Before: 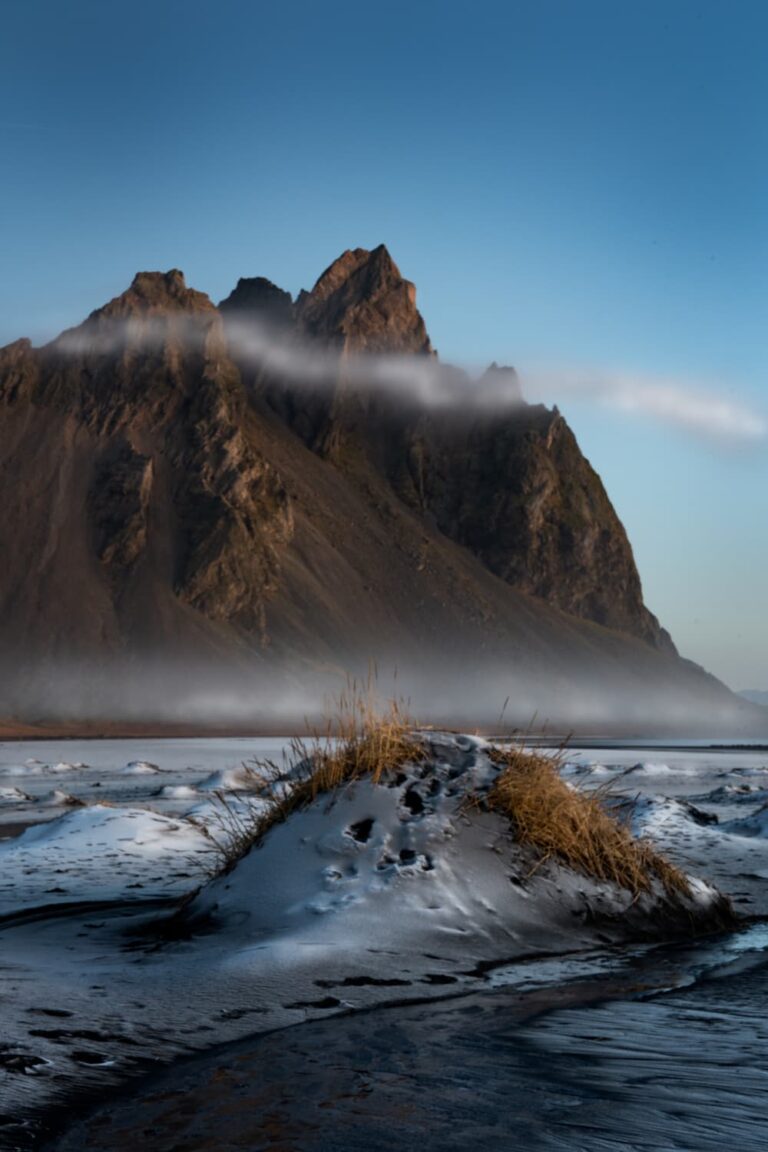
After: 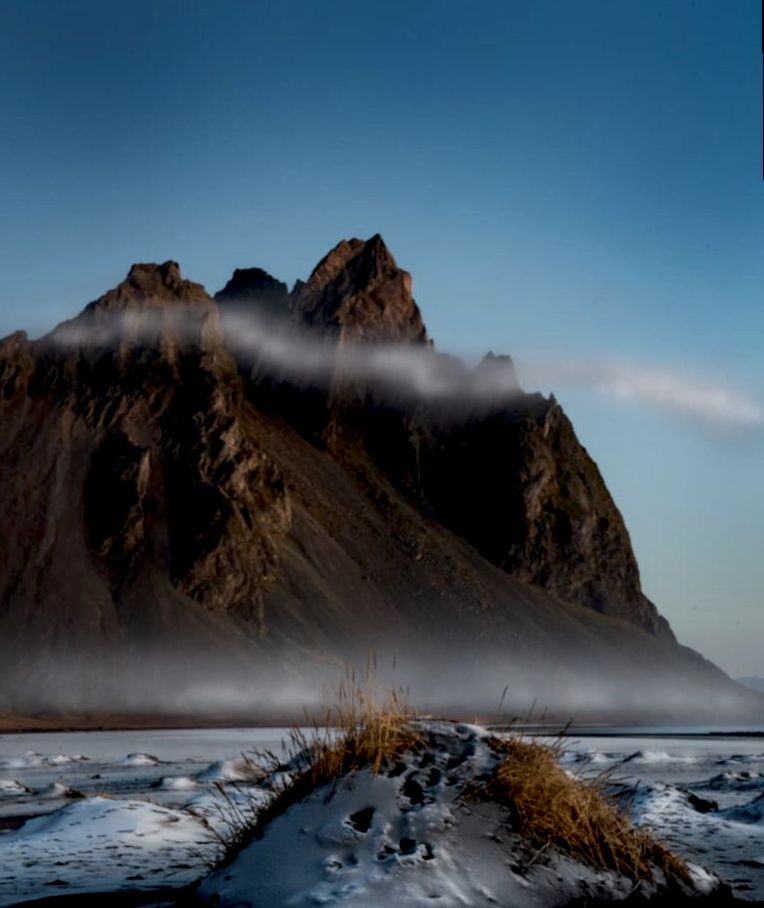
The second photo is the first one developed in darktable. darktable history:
crop: bottom 19.644%
exposure: black level correction 0.011, exposure -0.478 EV, compensate highlight preservation false
rotate and perspective: rotation -0.45°, automatic cropping original format, crop left 0.008, crop right 0.992, crop top 0.012, crop bottom 0.988
local contrast: highlights 25%, shadows 75%, midtone range 0.75
